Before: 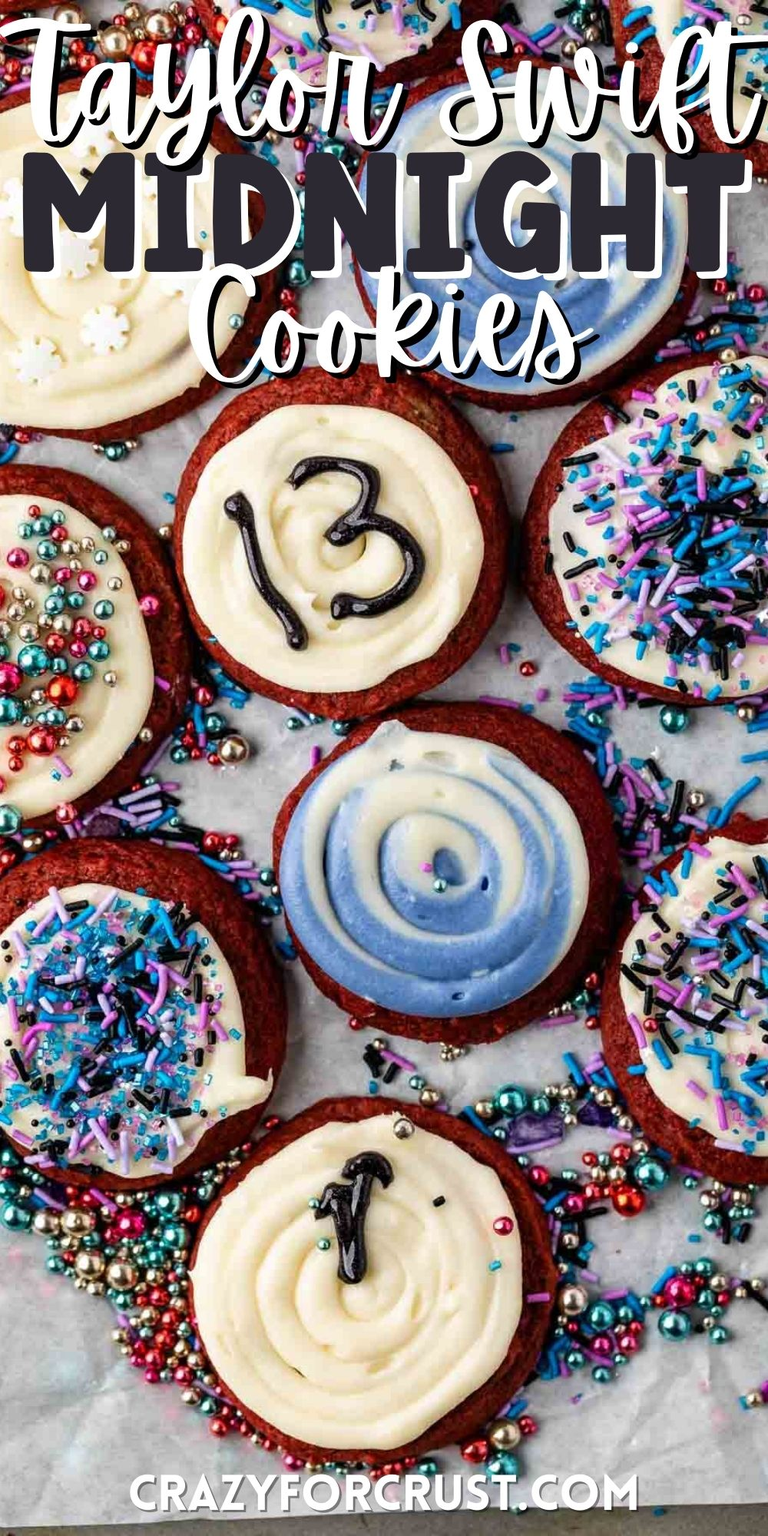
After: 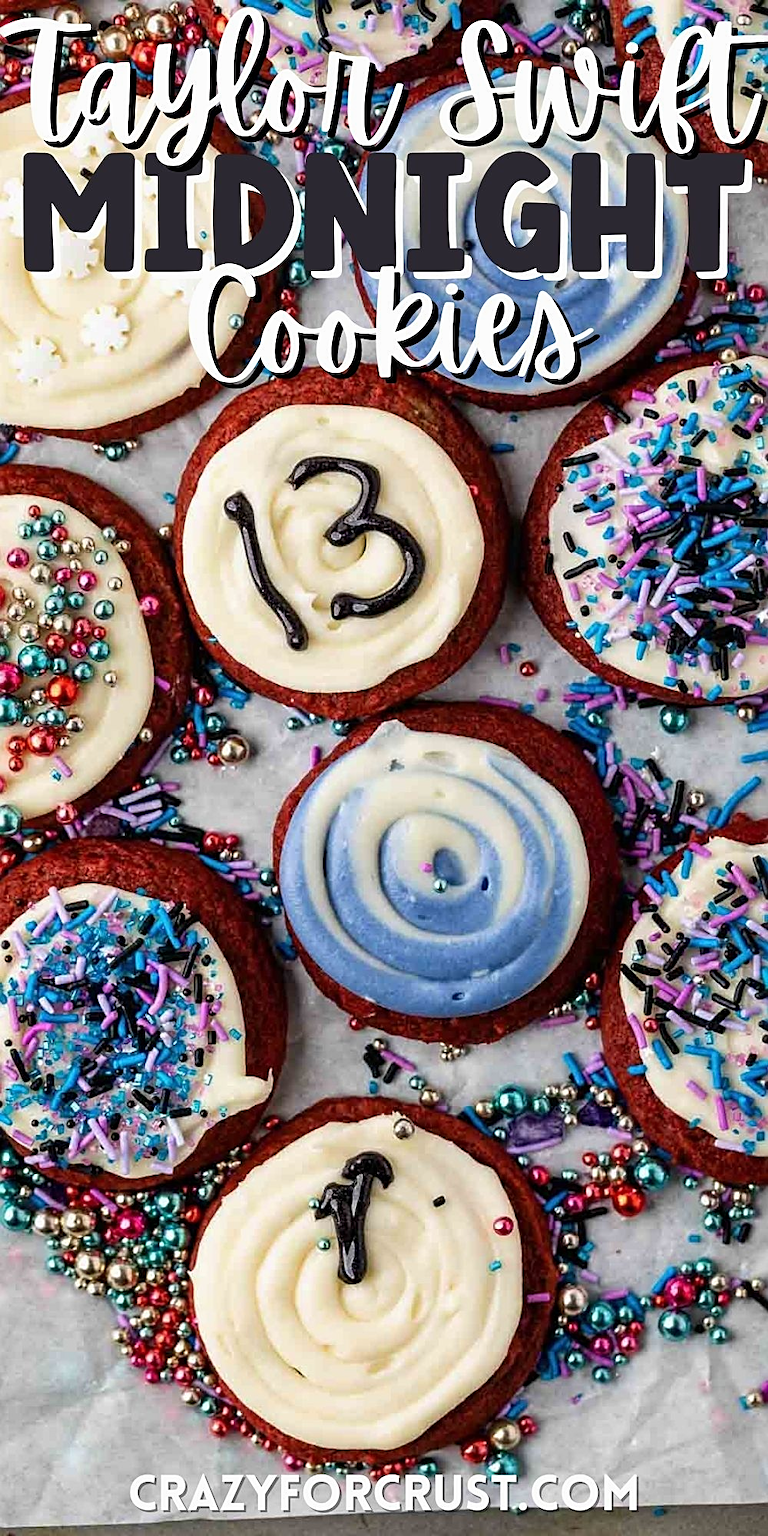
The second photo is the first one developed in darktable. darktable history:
sharpen: on, module defaults
exposure: exposure -0.04 EV, compensate highlight preservation false
